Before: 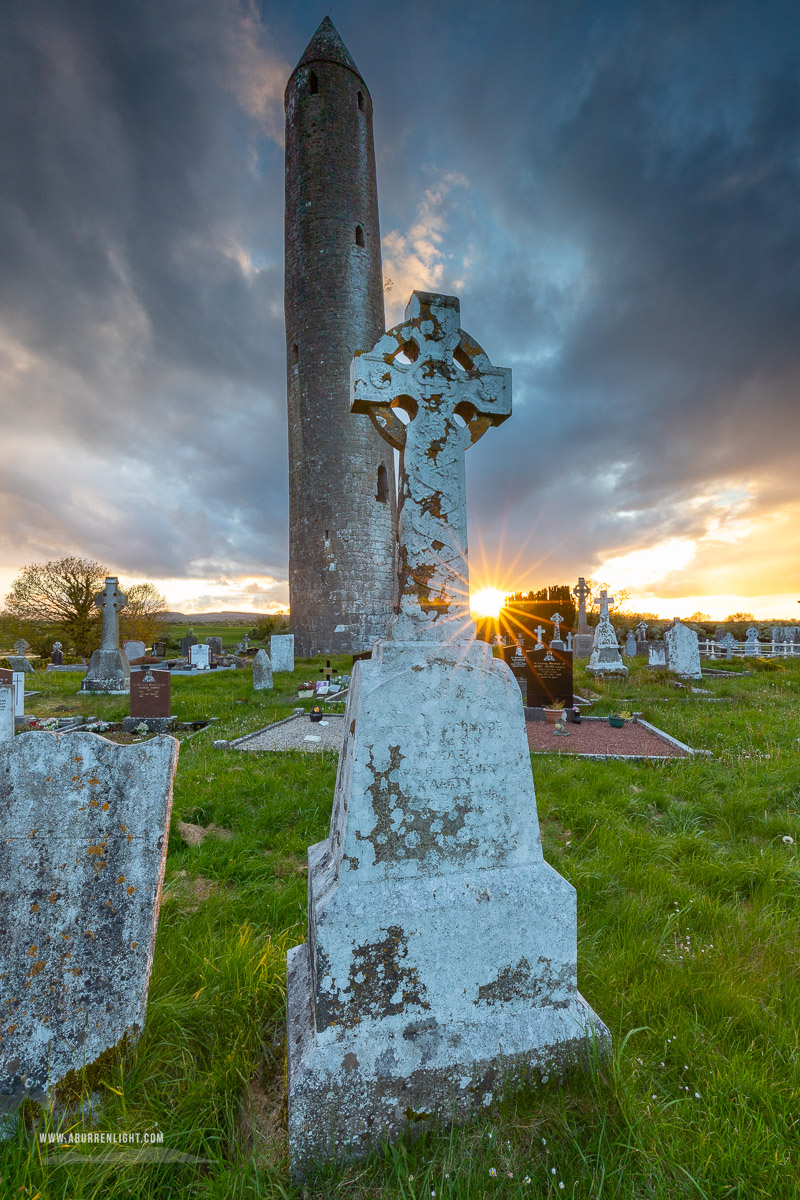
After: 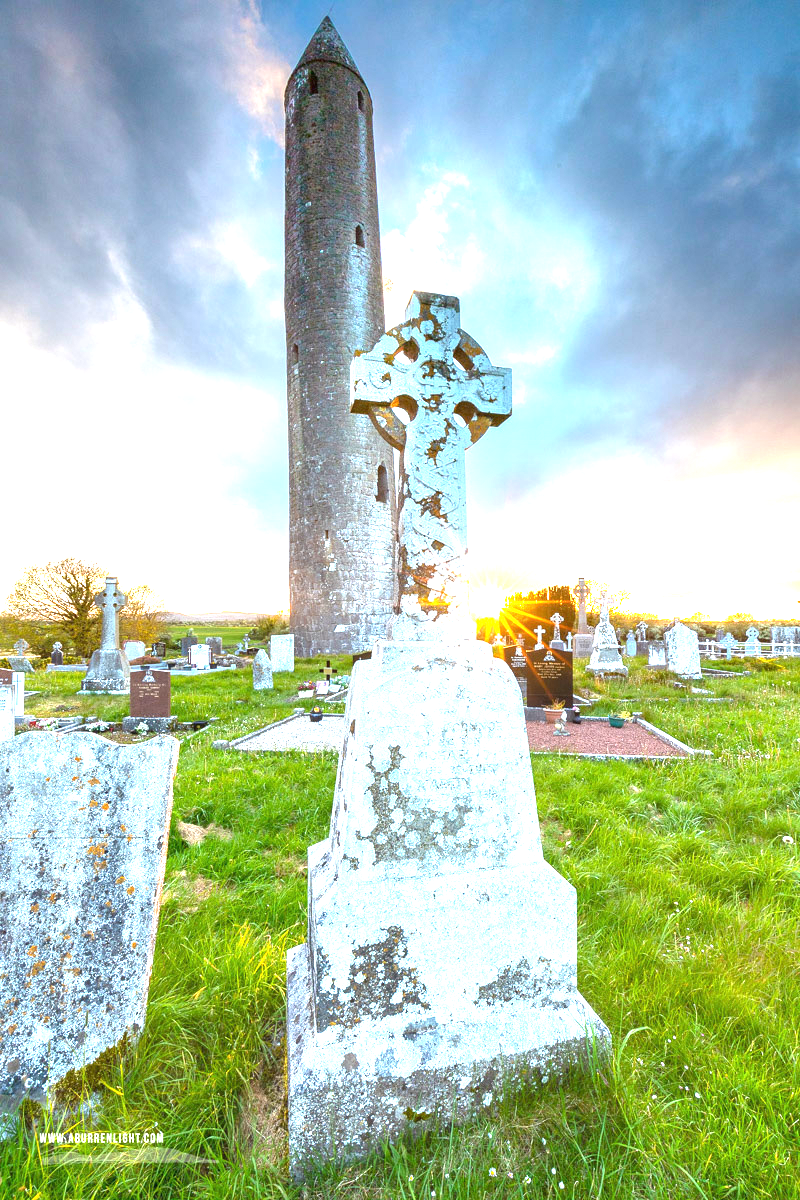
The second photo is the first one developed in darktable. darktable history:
color zones: curves: ch0 [(0.068, 0.464) (0.25, 0.5) (0.48, 0.508) (0.75, 0.536) (0.886, 0.476) (0.967, 0.456)]; ch1 [(0.066, 0.456) (0.25, 0.5) (0.616, 0.508) (0.746, 0.56) (0.934, 0.444)]
exposure: black level correction 0, exposure 1.379 EV, compensate exposure bias true, compensate highlight preservation false
